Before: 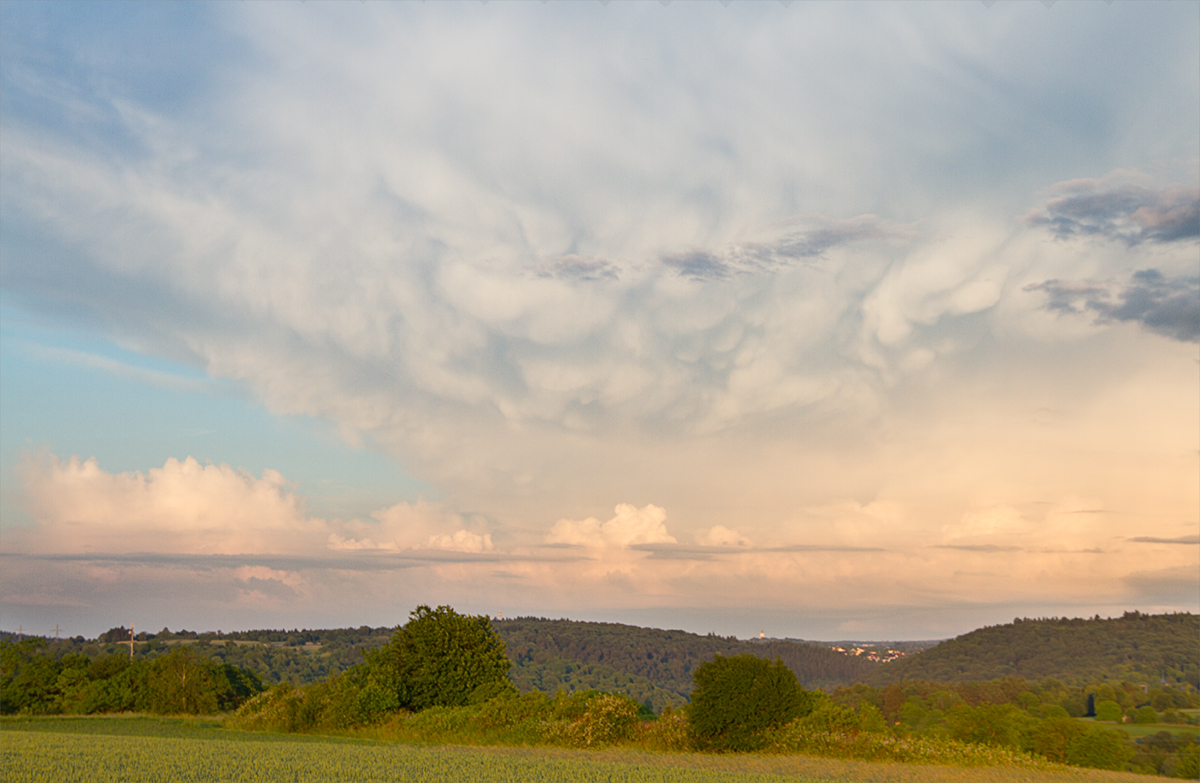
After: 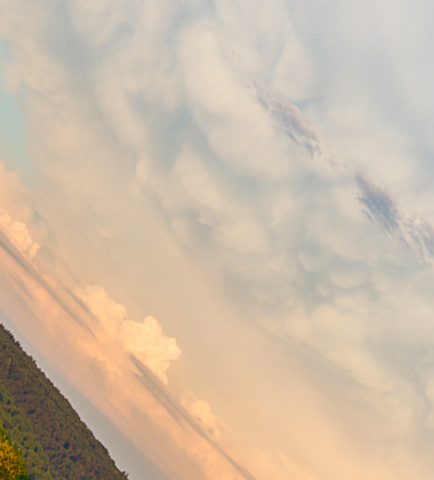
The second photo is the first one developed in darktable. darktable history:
crop and rotate: angle -45.31°, top 16.698%, right 0.79%, bottom 11.722%
contrast brightness saturation: contrast 0.082, saturation 0.204
